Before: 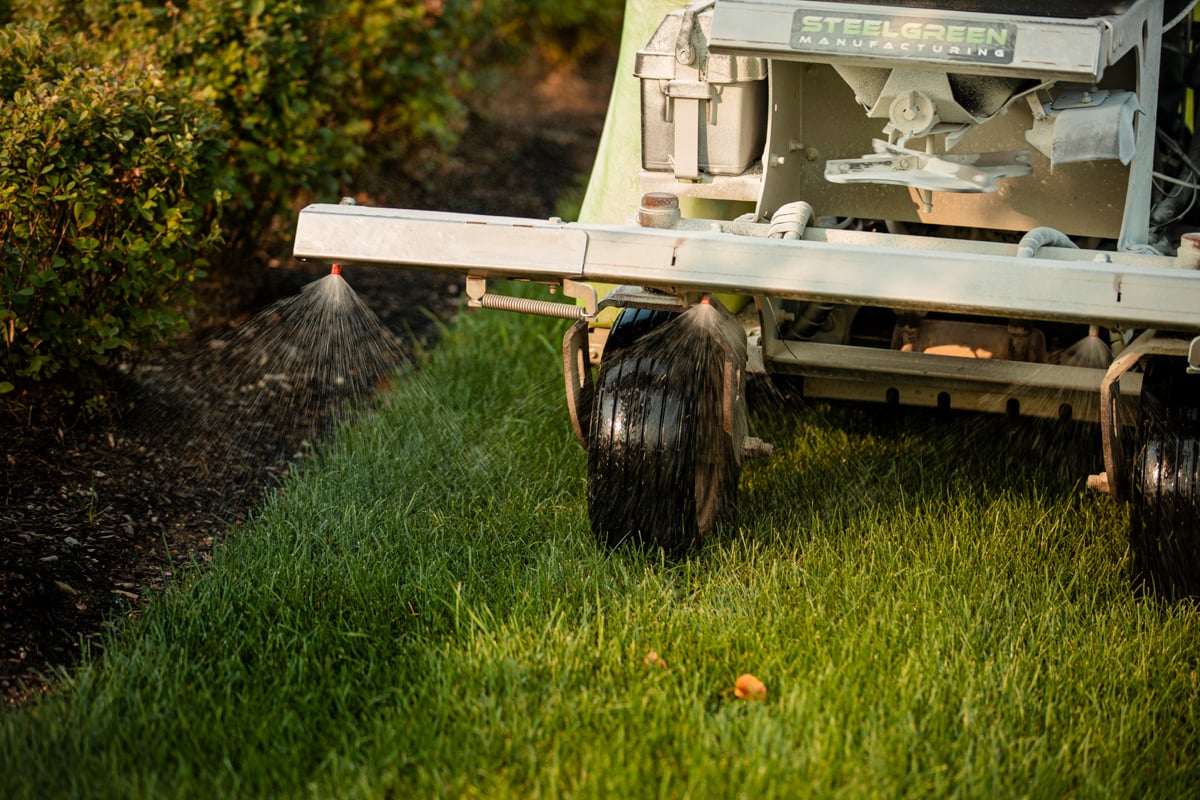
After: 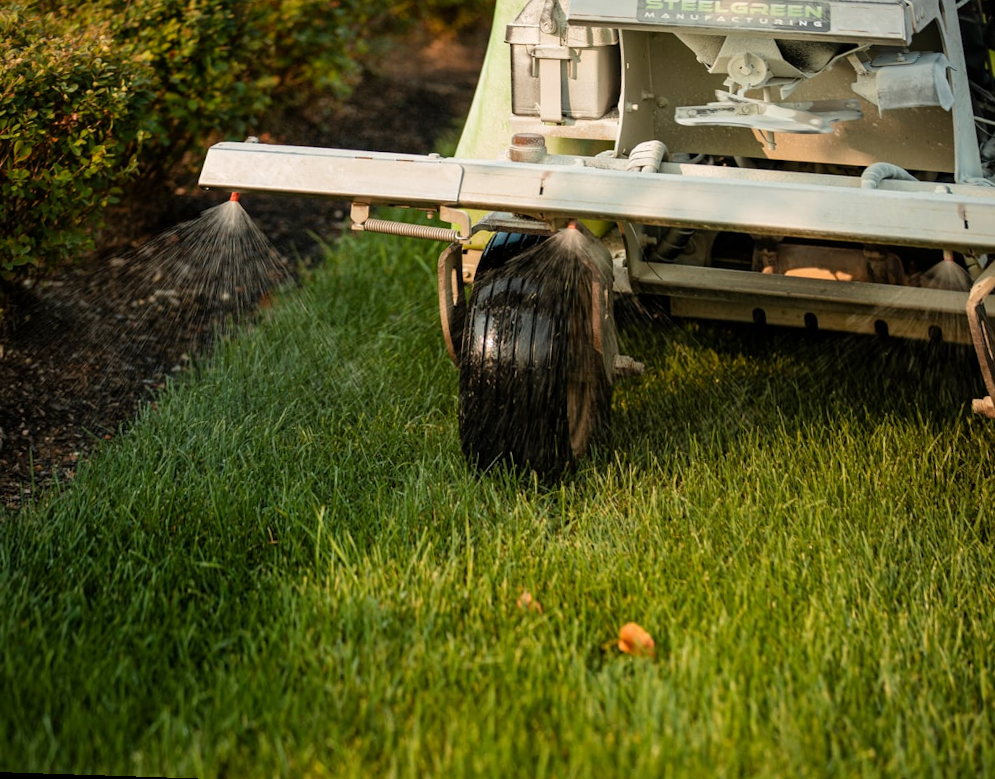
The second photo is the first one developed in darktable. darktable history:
rotate and perspective: rotation 0.72°, lens shift (vertical) -0.352, lens shift (horizontal) -0.051, crop left 0.152, crop right 0.859, crop top 0.019, crop bottom 0.964
exposure: compensate highlight preservation false
